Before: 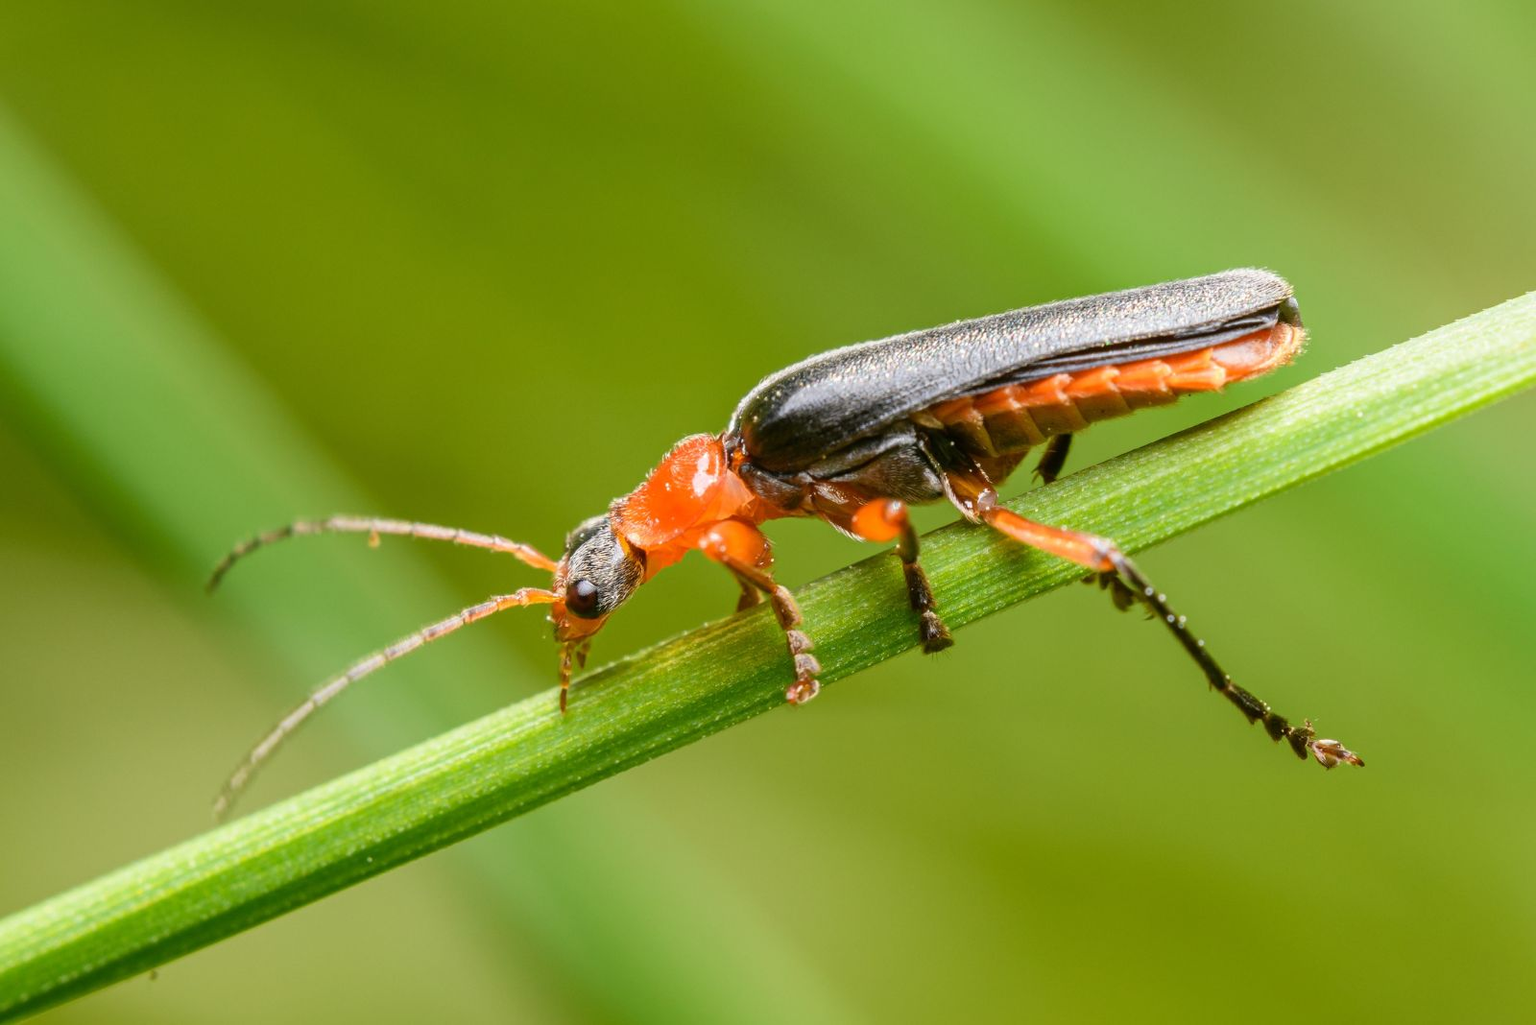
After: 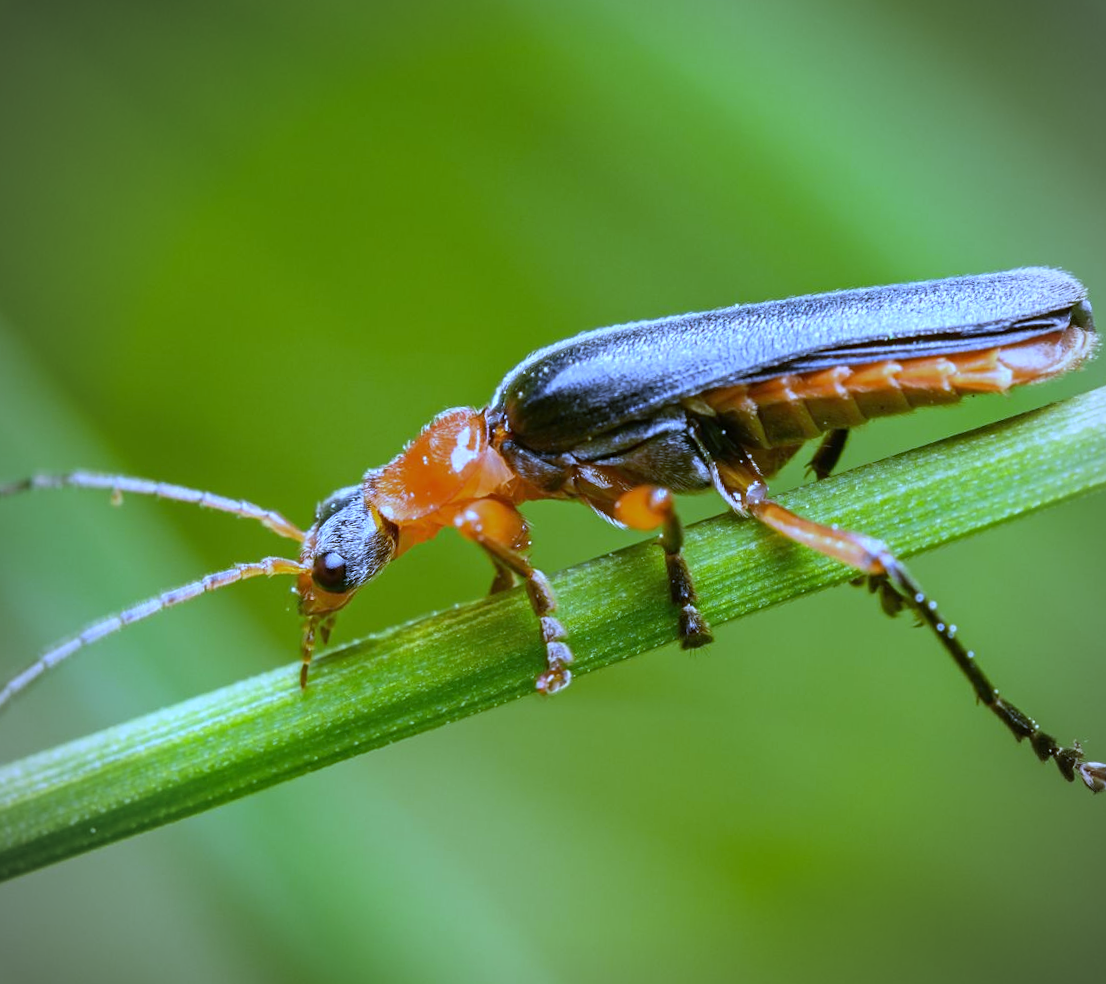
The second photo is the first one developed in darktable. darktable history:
crop and rotate: angle -3.27°, left 14.277%, top 0.028%, right 10.766%, bottom 0.028%
white balance: red 0.766, blue 1.537
vignetting: on, module defaults
sharpen: amount 0.2
